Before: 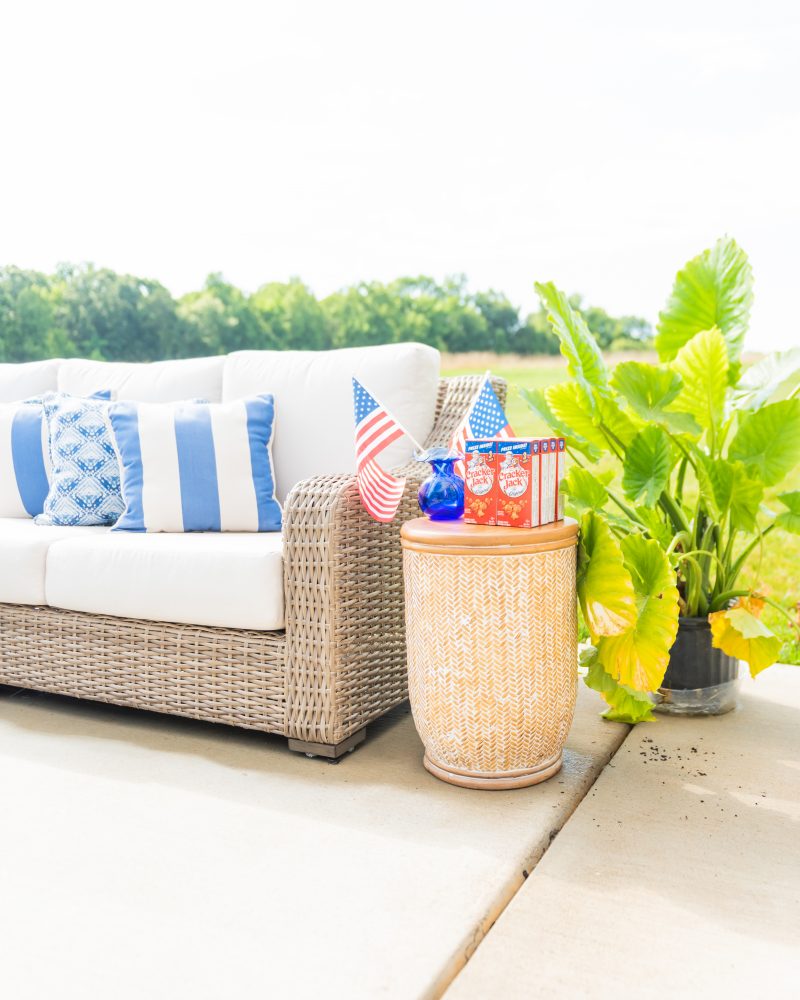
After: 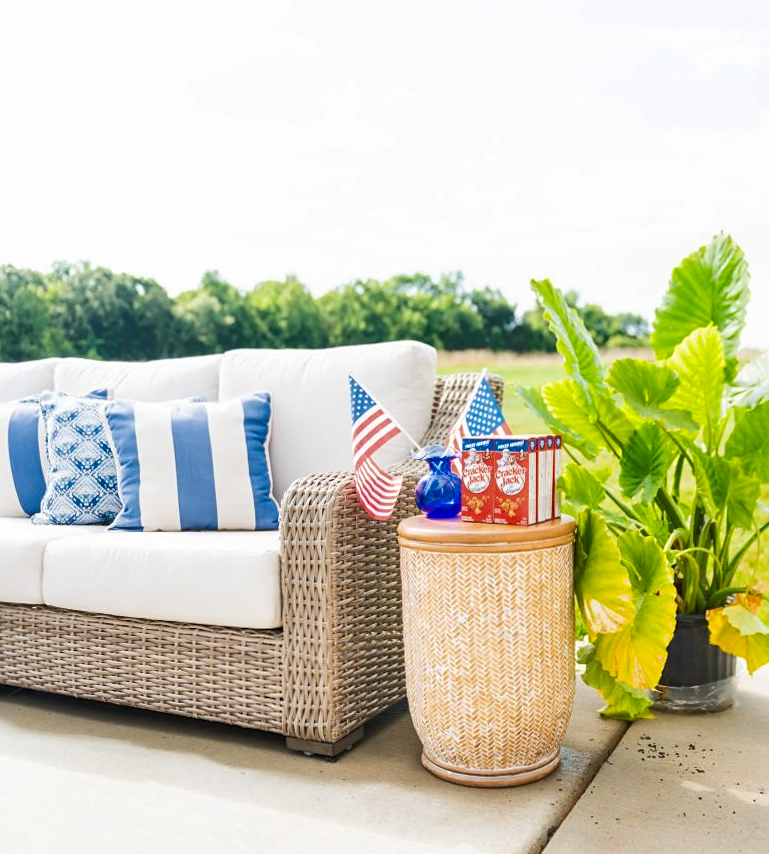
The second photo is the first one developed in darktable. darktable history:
crop and rotate: angle 0.2°, left 0.275%, right 3.127%, bottom 14.18%
sharpen: amount 0.2
shadows and highlights: soften with gaussian
